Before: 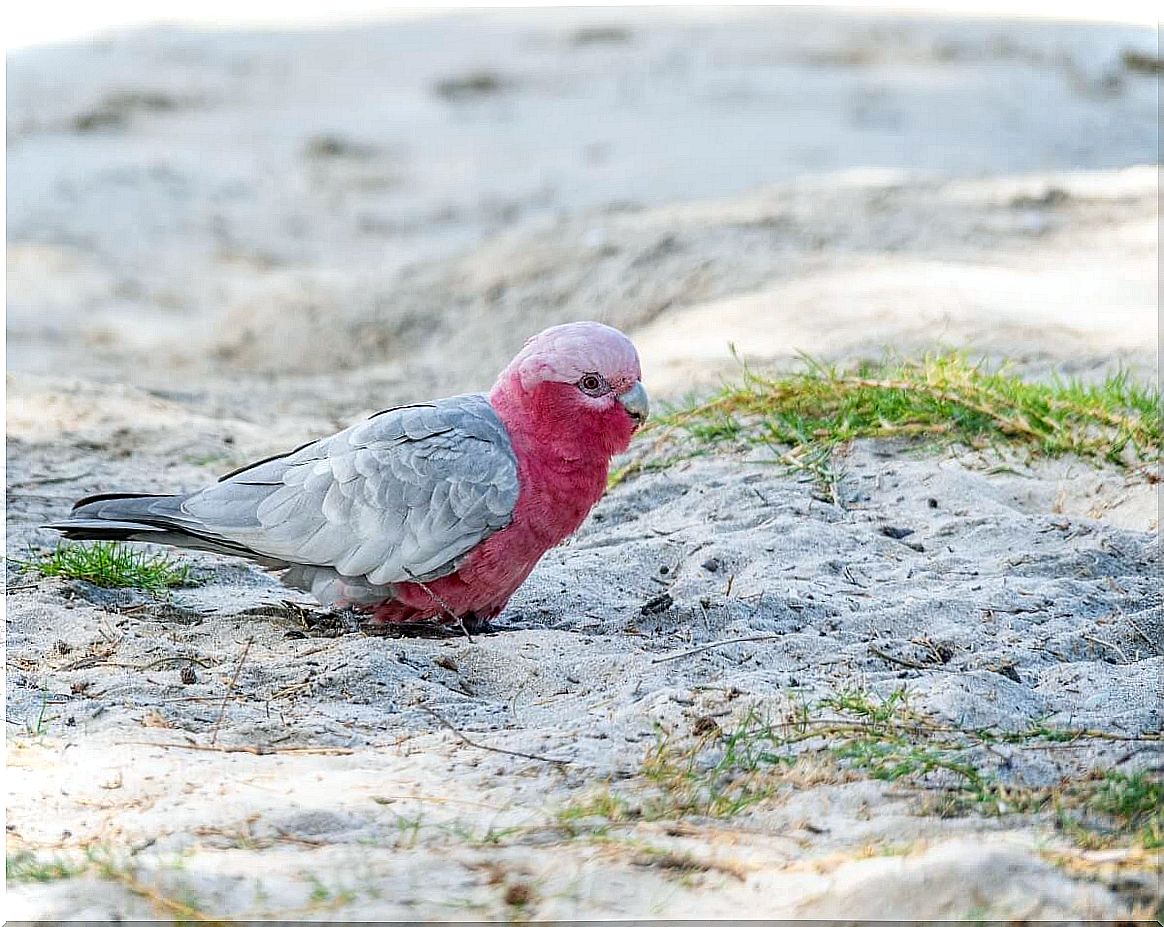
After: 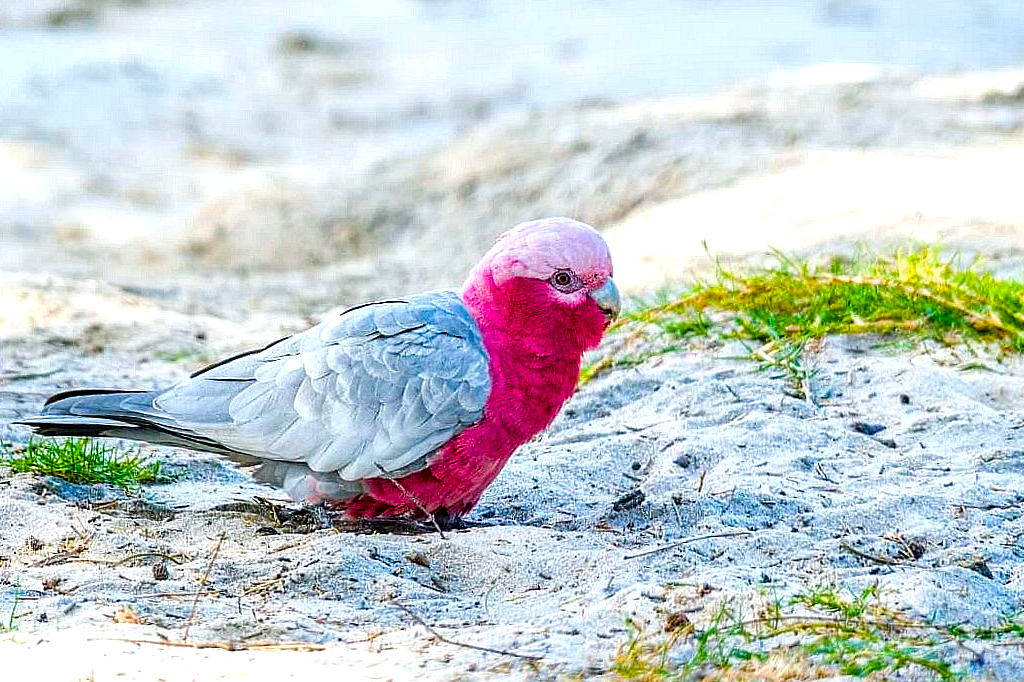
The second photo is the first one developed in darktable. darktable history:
crop and rotate: left 2.425%, top 11.305%, right 9.6%, bottom 15.08%
color balance rgb: linear chroma grading › shadows 10%, linear chroma grading › highlights 10%, linear chroma grading › global chroma 15%, linear chroma grading › mid-tones 15%, perceptual saturation grading › global saturation 40%, perceptual saturation grading › highlights -25%, perceptual saturation grading › mid-tones 35%, perceptual saturation grading › shadows 35%, perceptual brilliance grading › global brilliance 11.29%, global vibrance 11.29%
